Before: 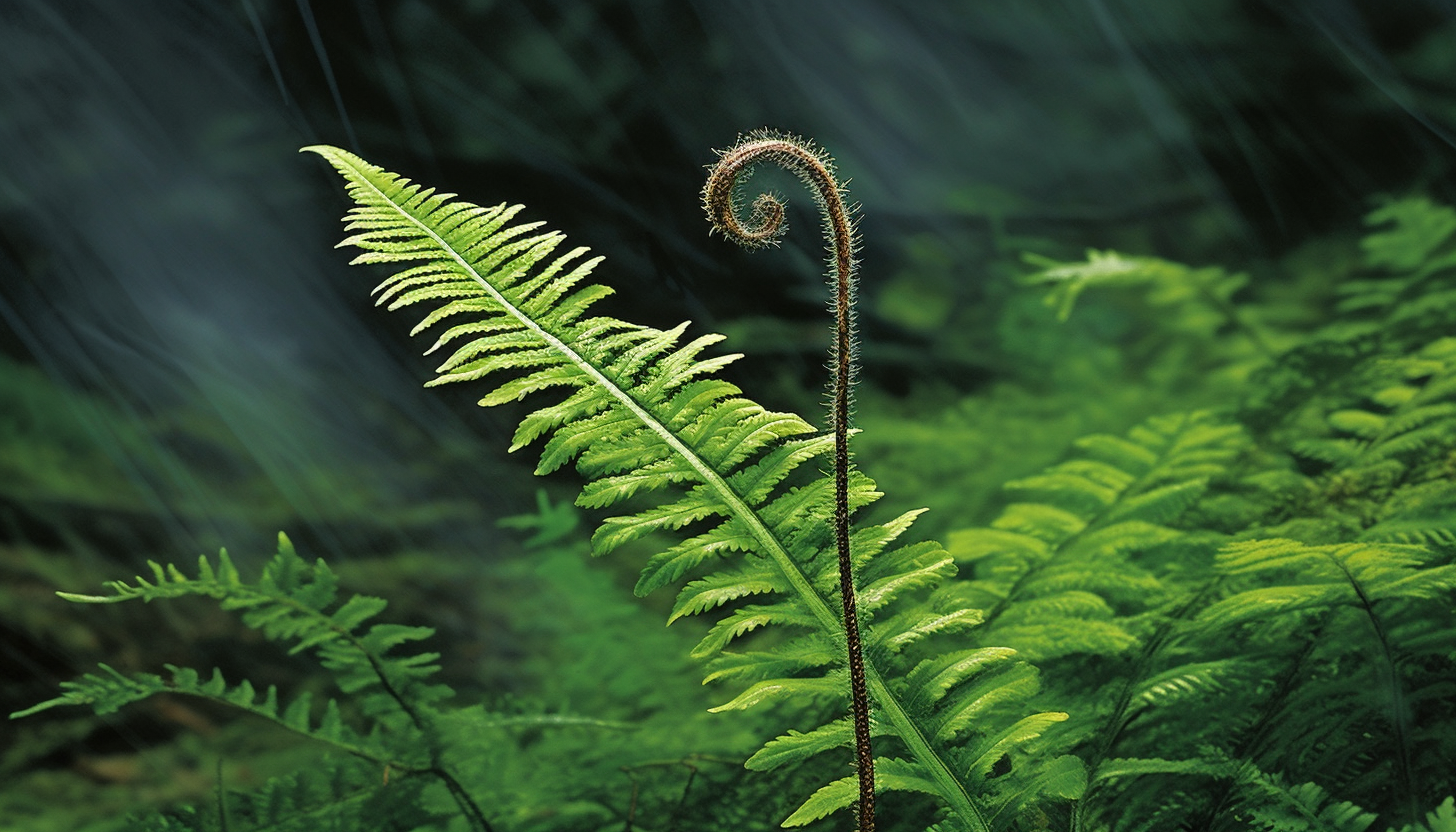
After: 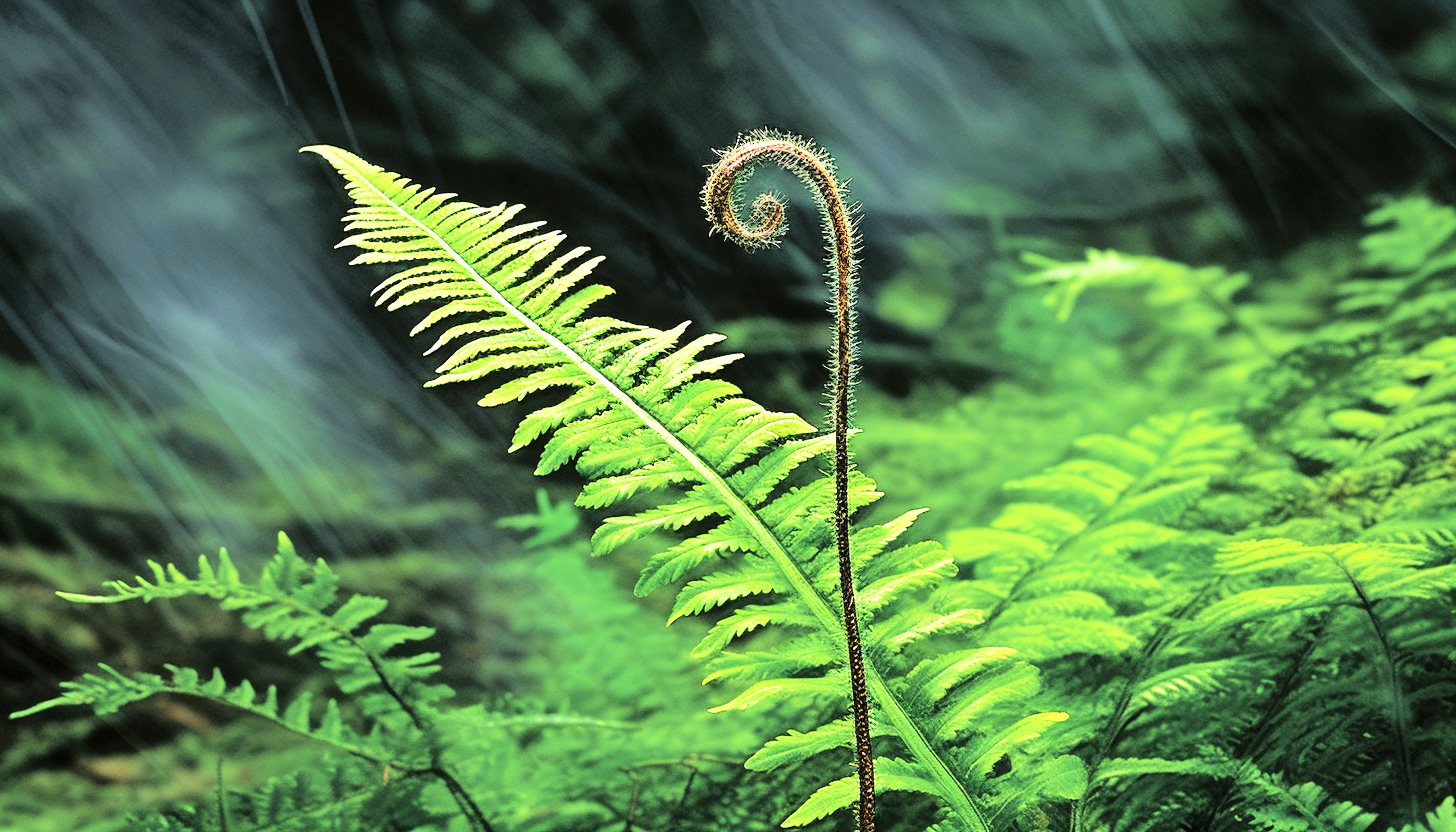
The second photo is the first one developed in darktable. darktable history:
local contrast: highlights 106%, shadows 99%, detail 120%, midtone range 0.2
exposure: exposure 0.475 EV, compensate highlight preservation false
tone equalizer: -7 EV 0.142 EV, -6 EV 0.585 EV, -5 EV 1.17 EV, -4 EV 1.3 EV, -3 EV 1.18 EV, -2 EV 0.6 EV, -1 EV 0.162 EV, edges refinement/feathering 500, mask exposure compensation -1.57 EV, preserve details no
